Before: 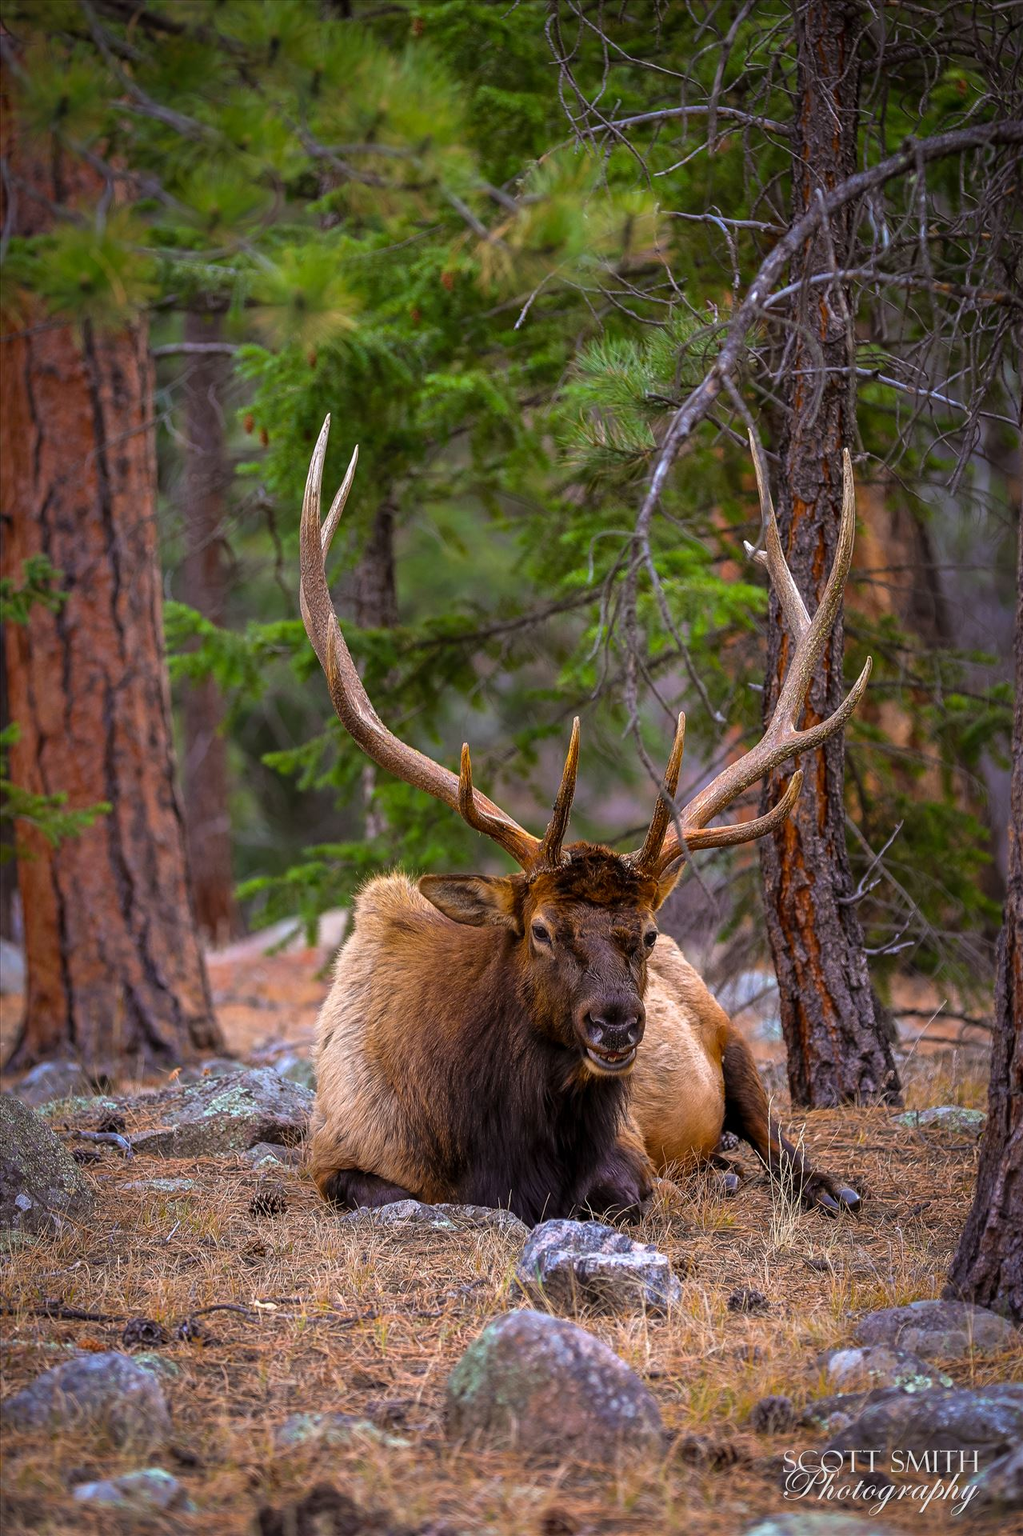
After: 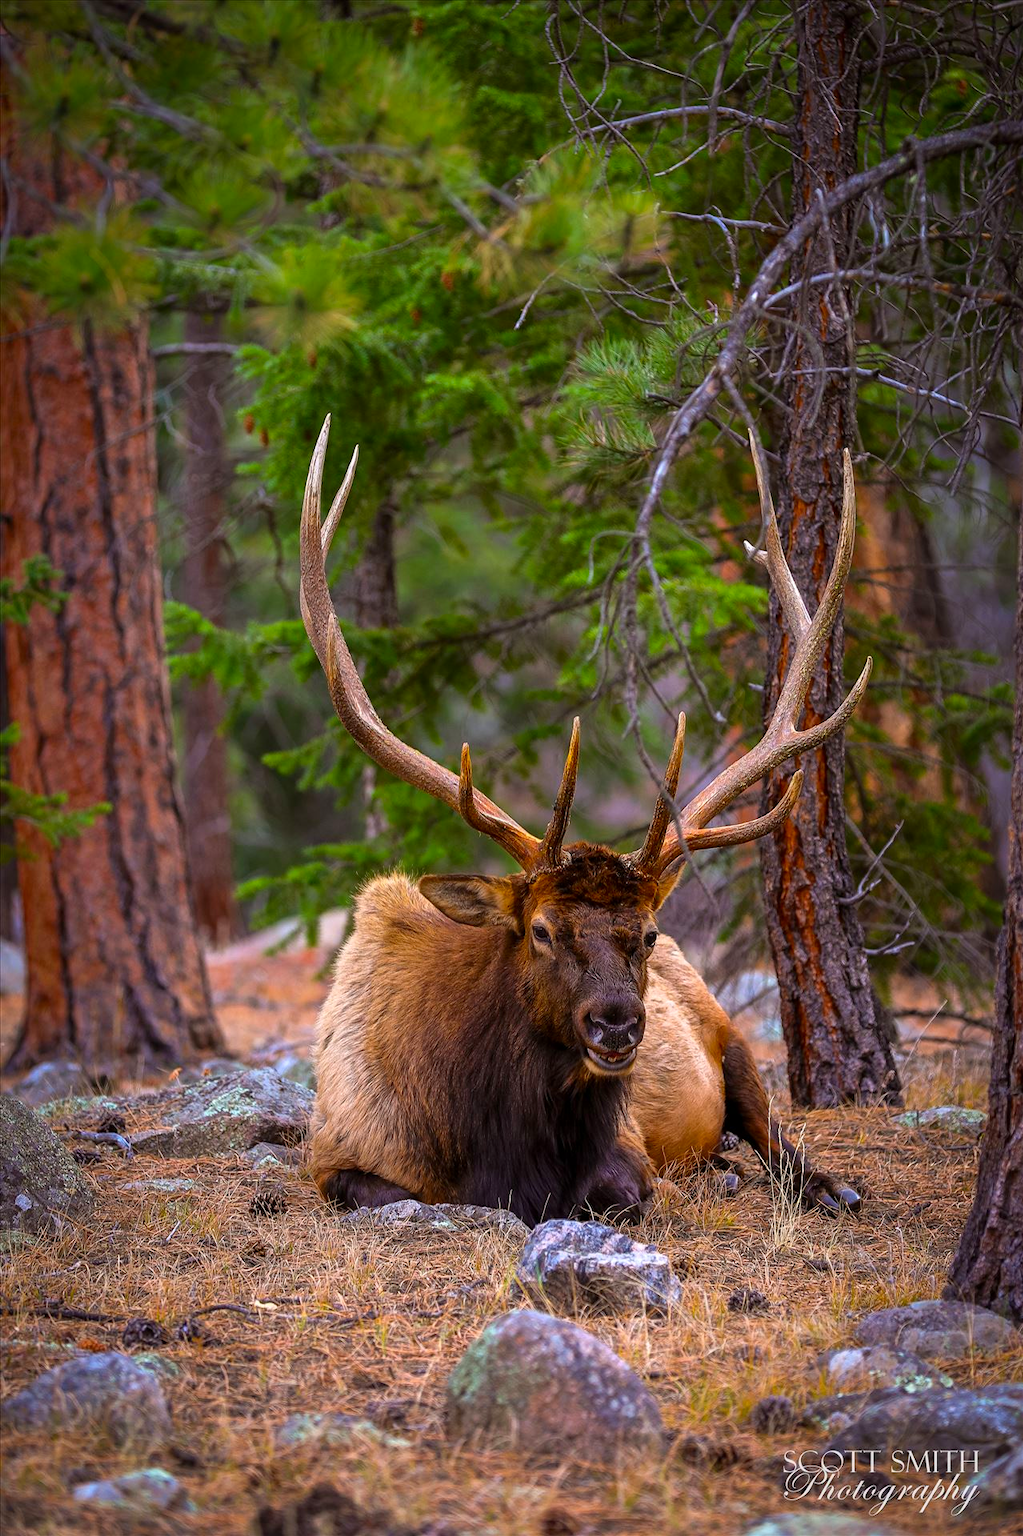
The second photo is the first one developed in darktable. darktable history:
contrast brightness saturation: contrast 0.084, saturation 0.204
